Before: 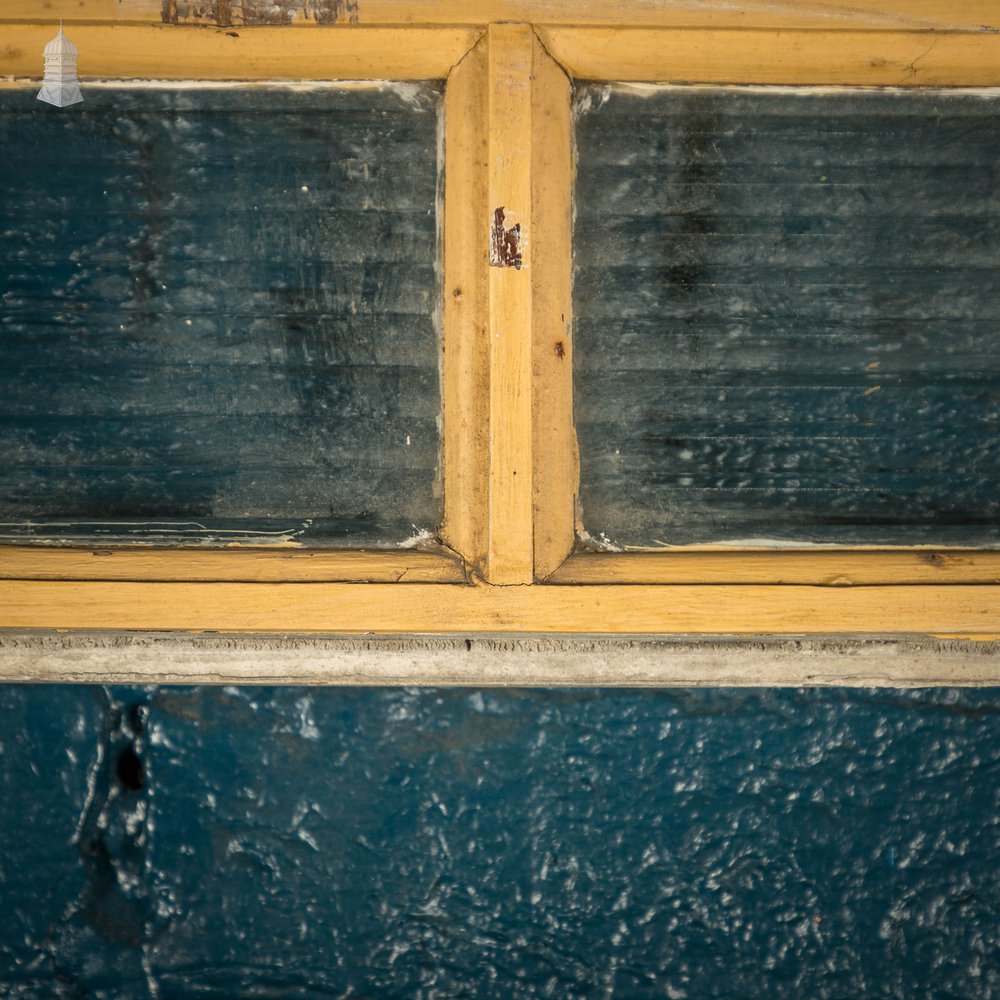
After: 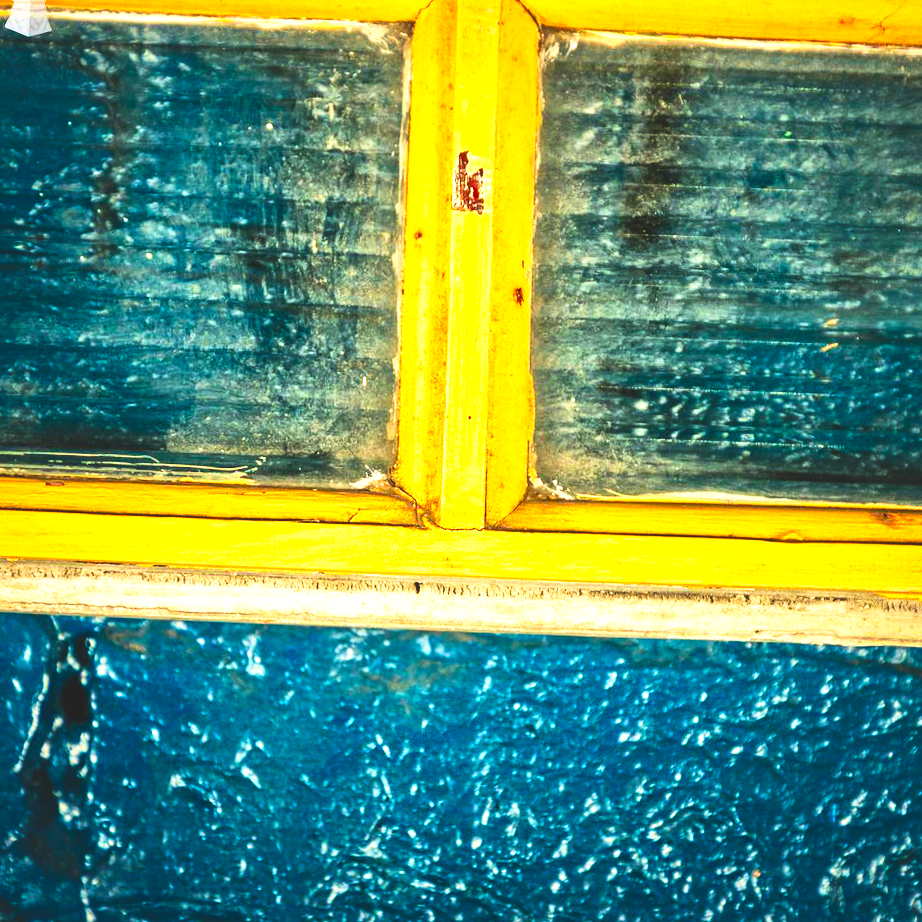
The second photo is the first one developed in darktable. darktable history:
crop and rotate: angle -1.96°, left 3.097%, top 4.154%, right 1.586%, bottom 0.529%
contrast brightness saturation: contrast 0.26, brightness 0.02, saturation 0.87
velvia: on, module defaults
tone equalizer: -8 EV -0.002 EV, -7 EV 0.005 EV, -6 EV -0.008 EV, -5 EV 0.007 EV, -4 EV -0.042 EV, -3 EV -0.233 EV, -2 EV -0.662 EV, -1 EV -0.983 EV, +0 EV -0.969 EV, smoothing diameter 2%, edges refinement/feathering 20, mask exposure compensation -1.57 EV, filter diffusion 5
base curve: curves: ch0 [(0, 0.036) (0.007, 0.037) (0.604, 0.887) (1, 1)], preserve colors none
local contrast: mode bilateral grid, contrast 25, coarseness 50, detail 123%, midtone range 0.2
exposure: black level correction 0, exposure 1.4 EV, compensate highlight preservation false
